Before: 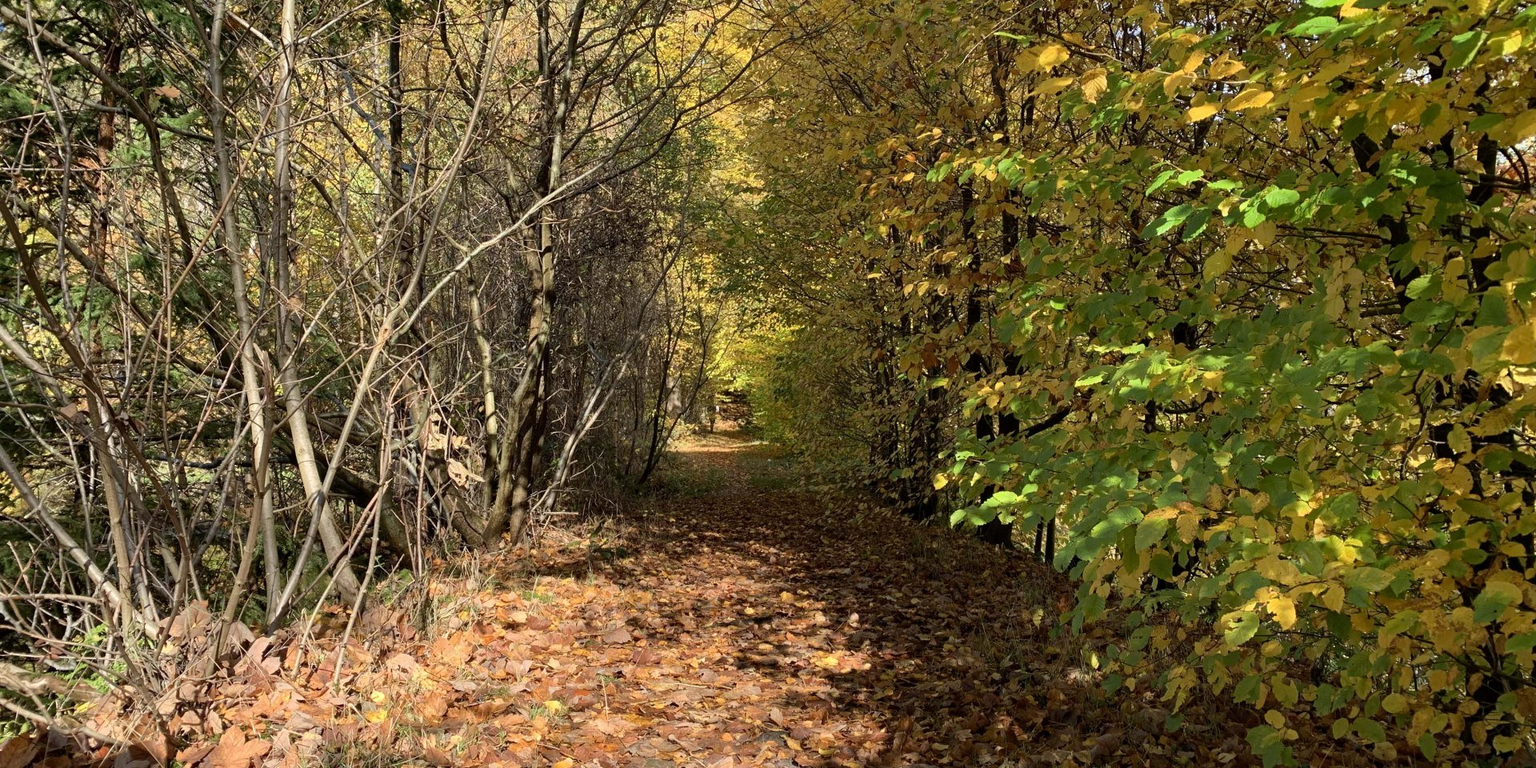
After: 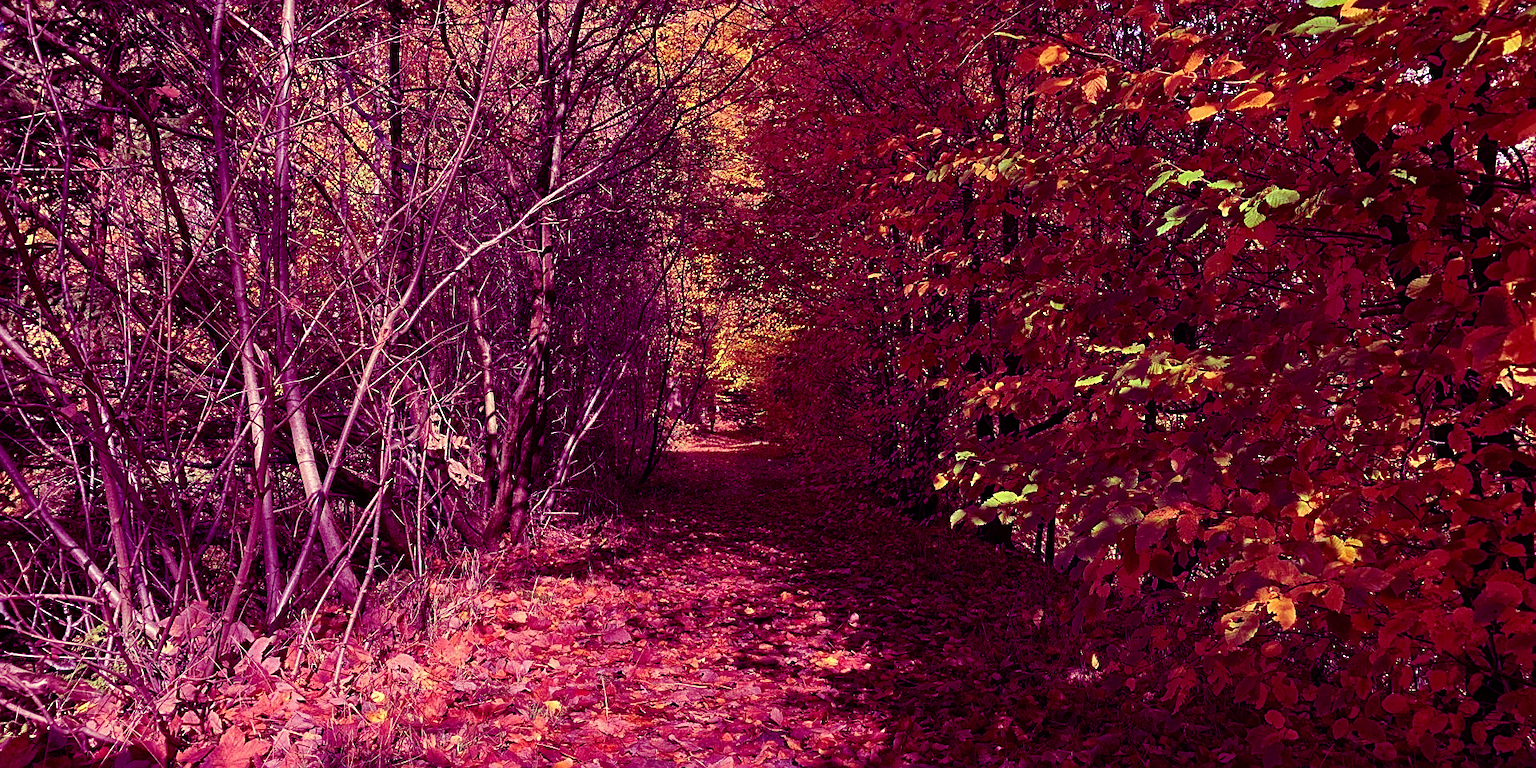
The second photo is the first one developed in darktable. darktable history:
sharpen: on, module defaults
color balance: mode lift, gamma, gain (sRGB), lift [1, 1, 0.101, 1]
